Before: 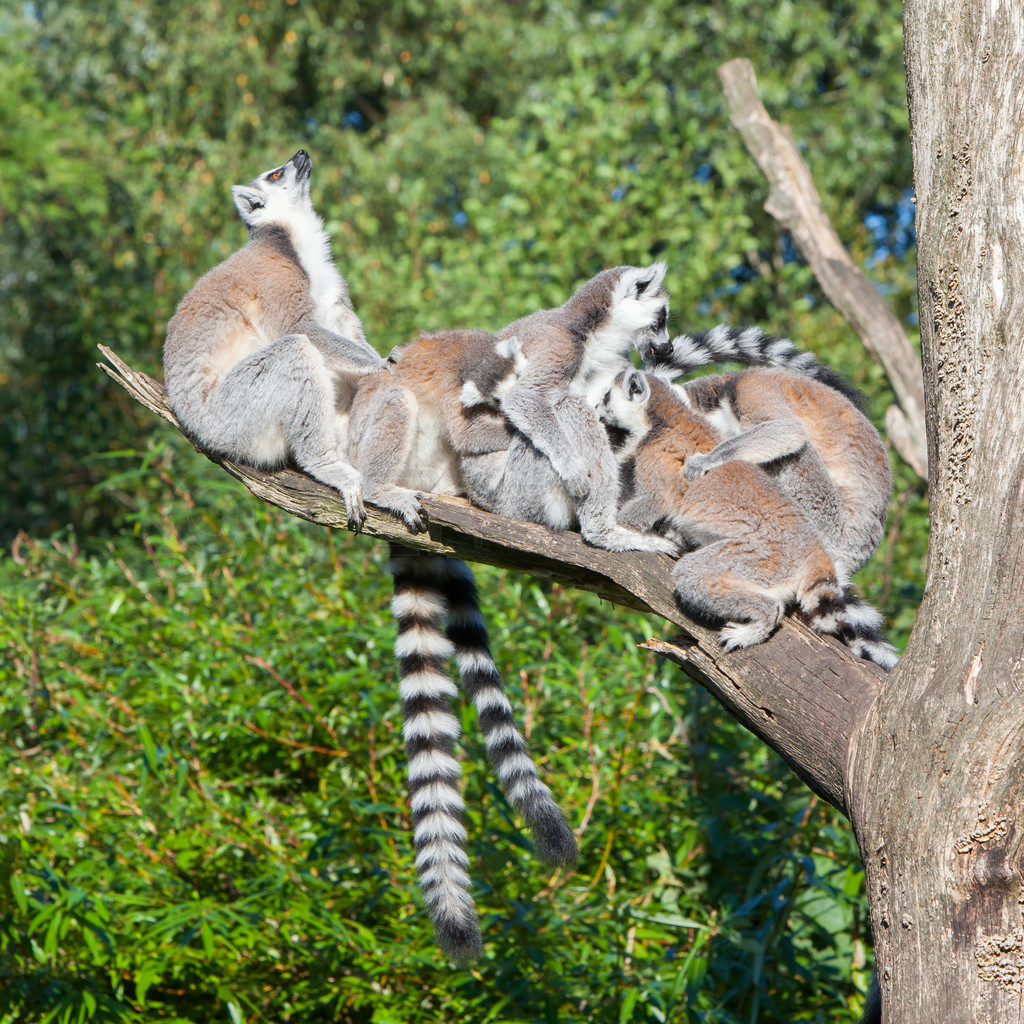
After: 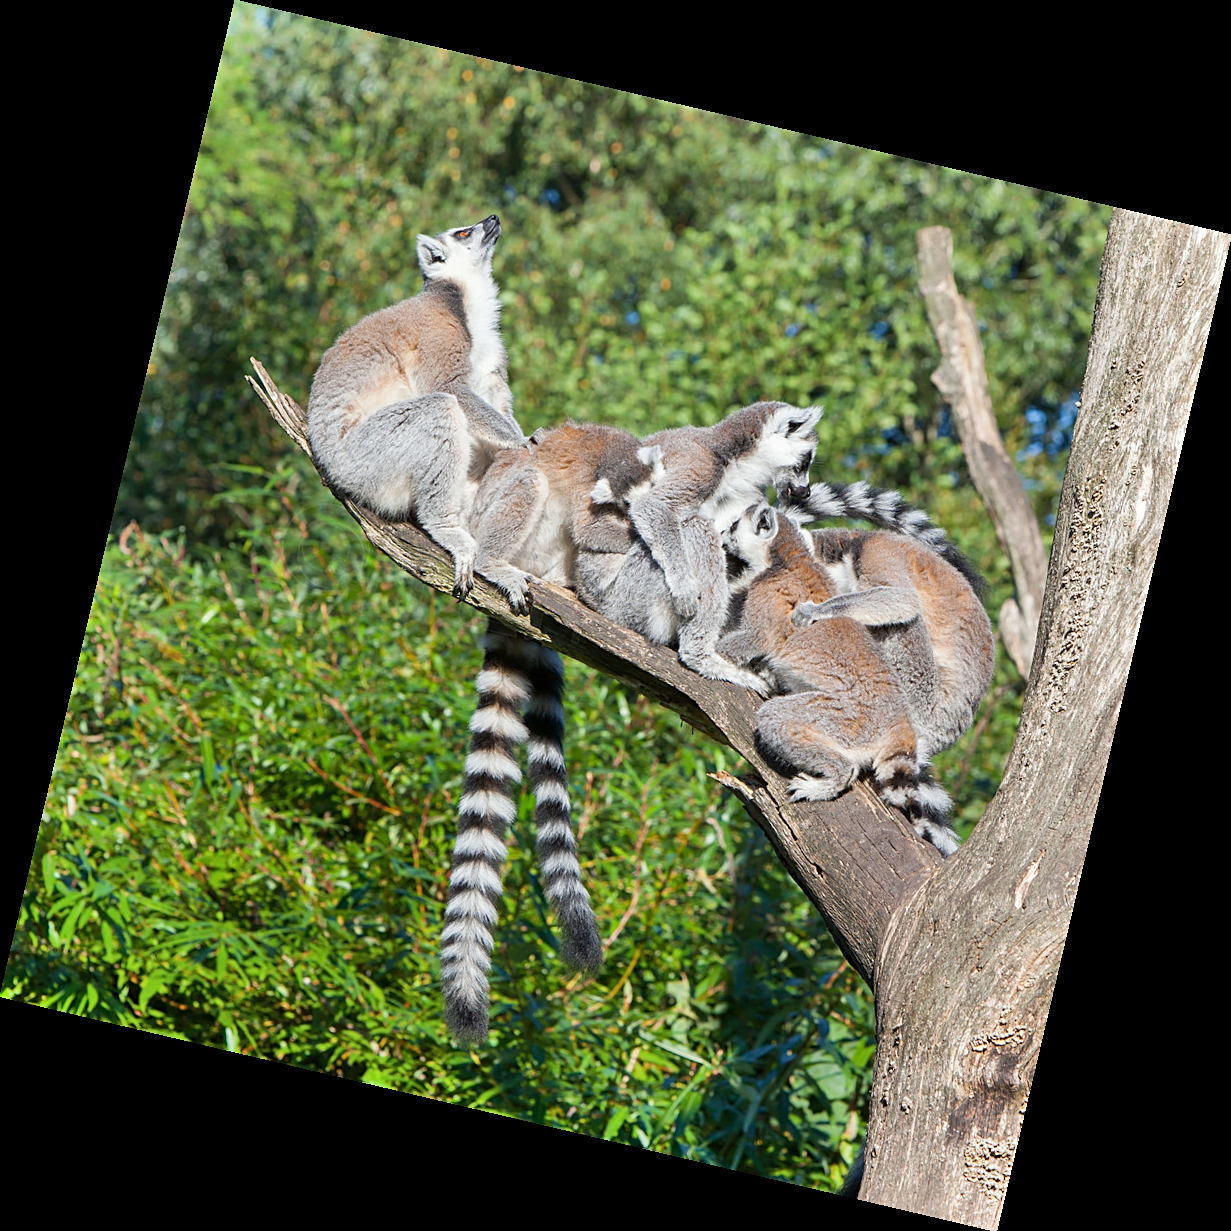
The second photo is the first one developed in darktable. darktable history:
sharpen: on, module defaults
rotate and perspective: rotation 13.27°, automatic cropping off
shadows and highlights: highlights color adjustment 0%, low approximation 0.01, soften with gaussian
